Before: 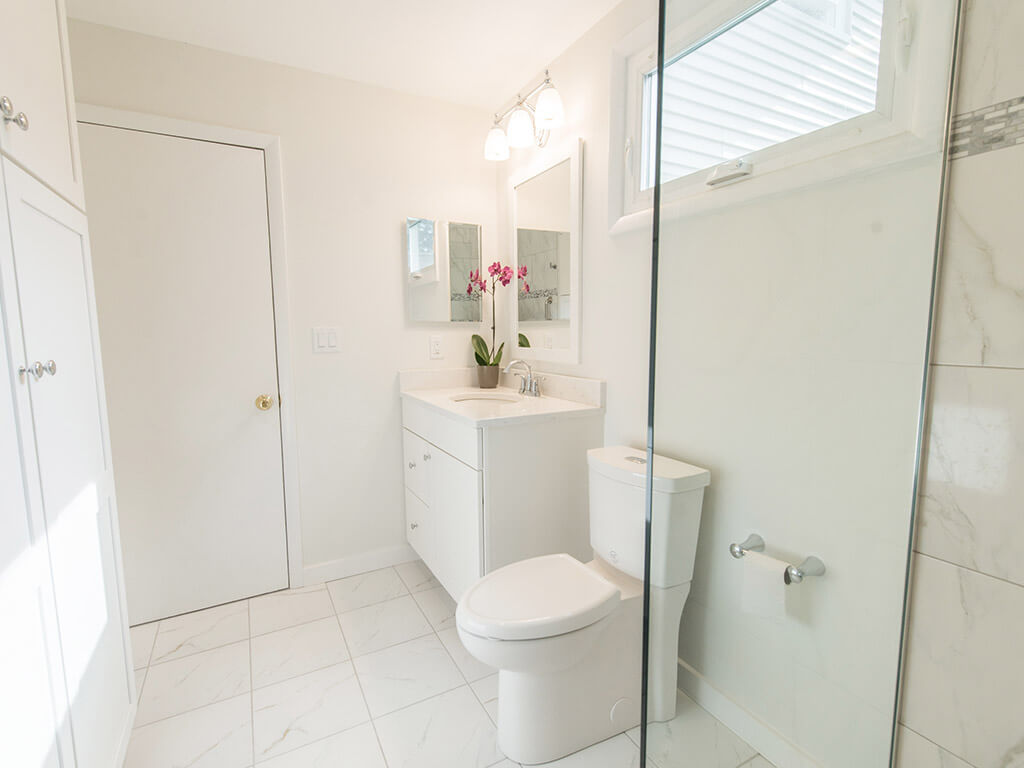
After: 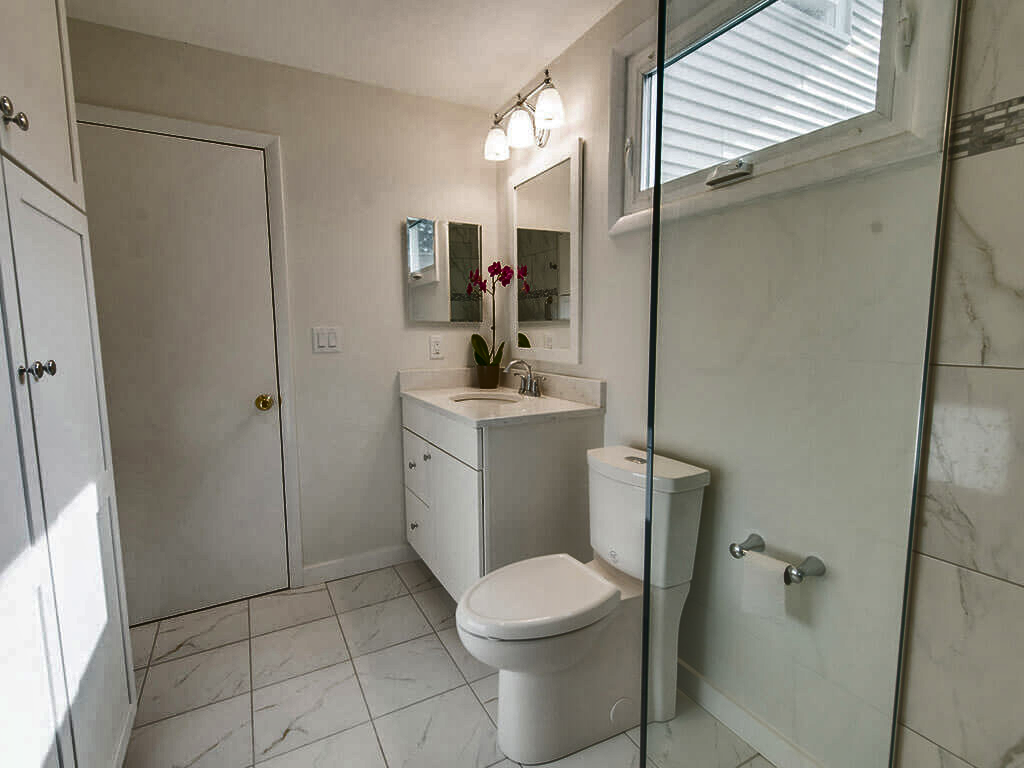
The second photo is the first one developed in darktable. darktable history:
shadows and highlights: shadows 20.91, highlights -82.11, soften with gaussian
tone equalizer: mask exposure compensation -0.486 EV
